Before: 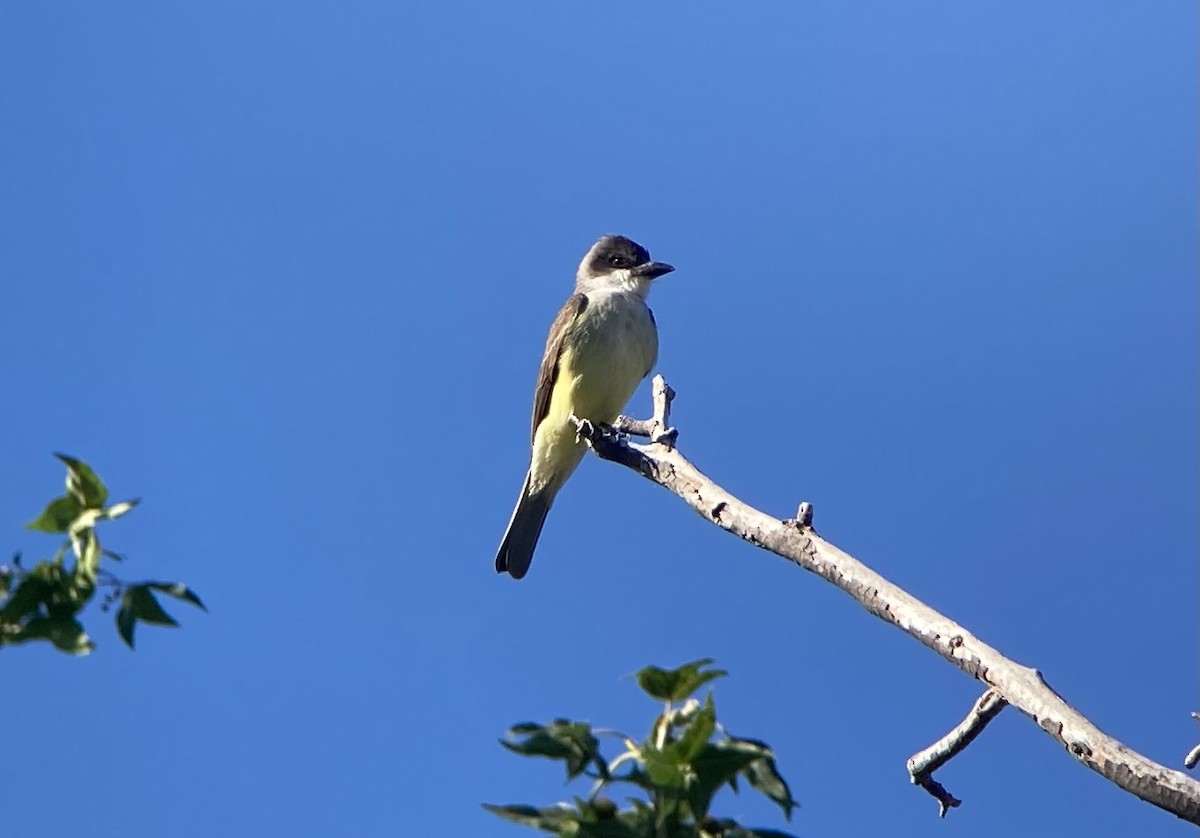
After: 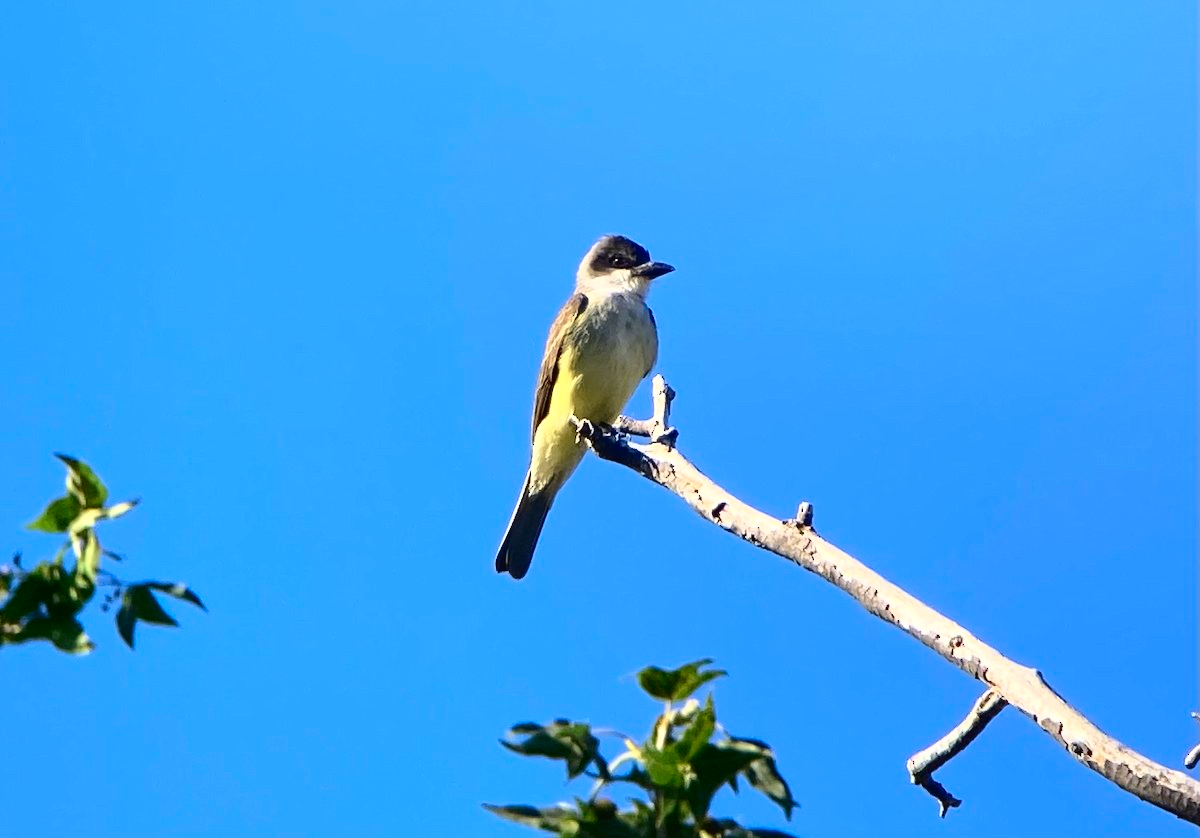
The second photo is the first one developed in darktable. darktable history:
tone curve: curves: ch0 [(0, 0.019) (0.078, 0.058) (0.223, 0.217) (0.424, 0.553) (0.631, 0.764) (0.816, 0.932) (1, 1)]; ch1 [(0, 0) (0.262, 0.227) (0.417, 0.386) (0.469, 0.467) (0.502, 0.503) (0.544, 0.548) (0.57, 0.579) (0.608, 0.62) (0.65, 0.68) (0.994, 0.987)]; ch2 [(0, 0) (0.262, 0.188) (0.5, 0.504) (0.553, 0.592) (0.599, 0.653) (1, 1)], color space Lab, independent channels, preserve colors none
